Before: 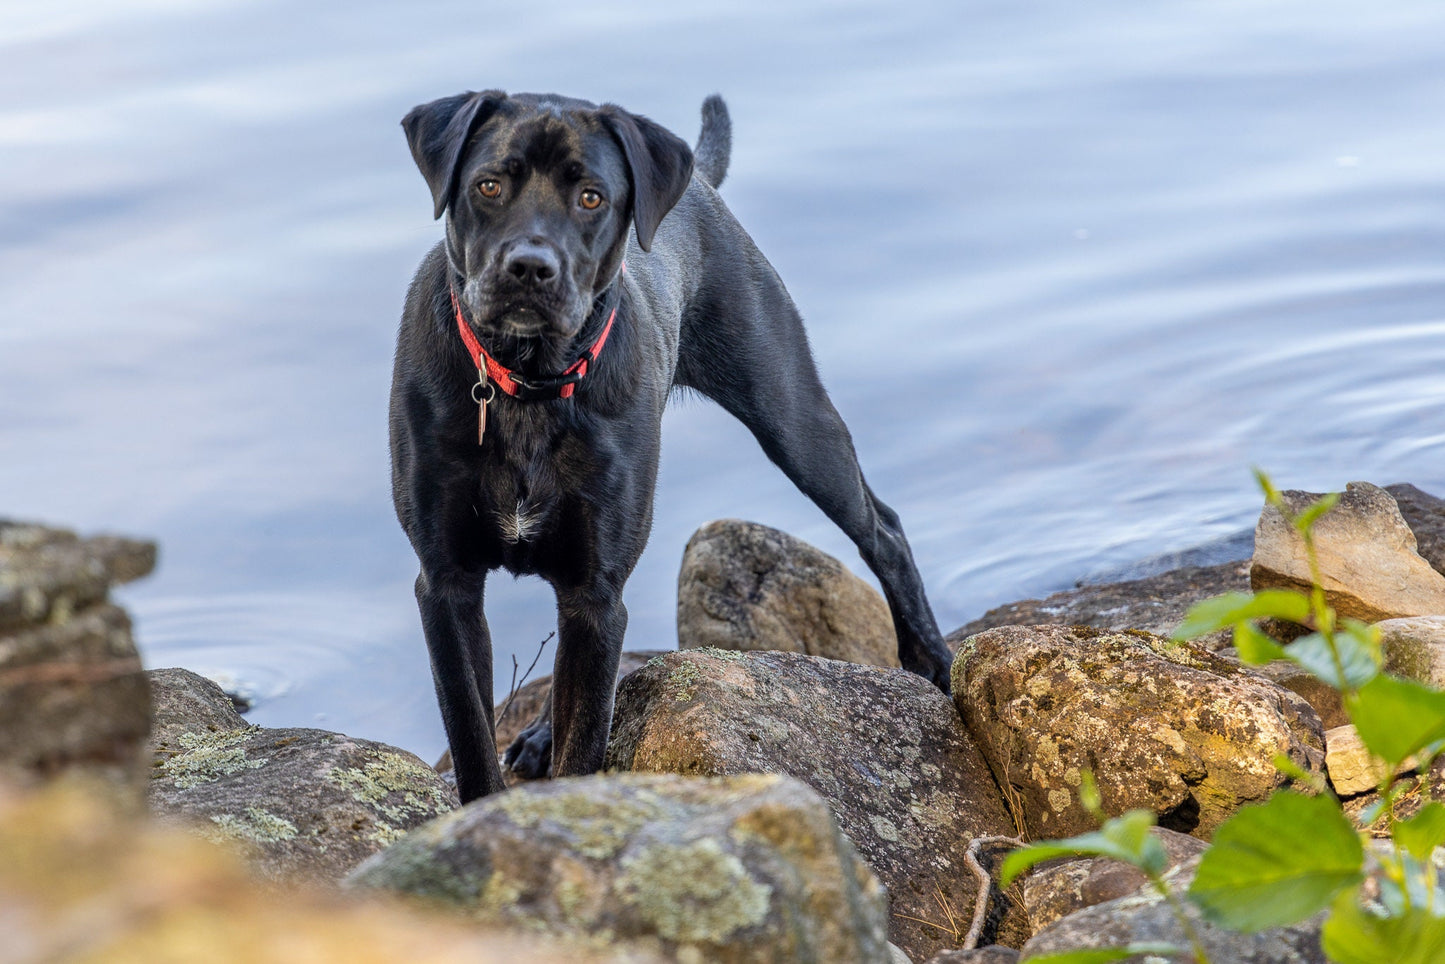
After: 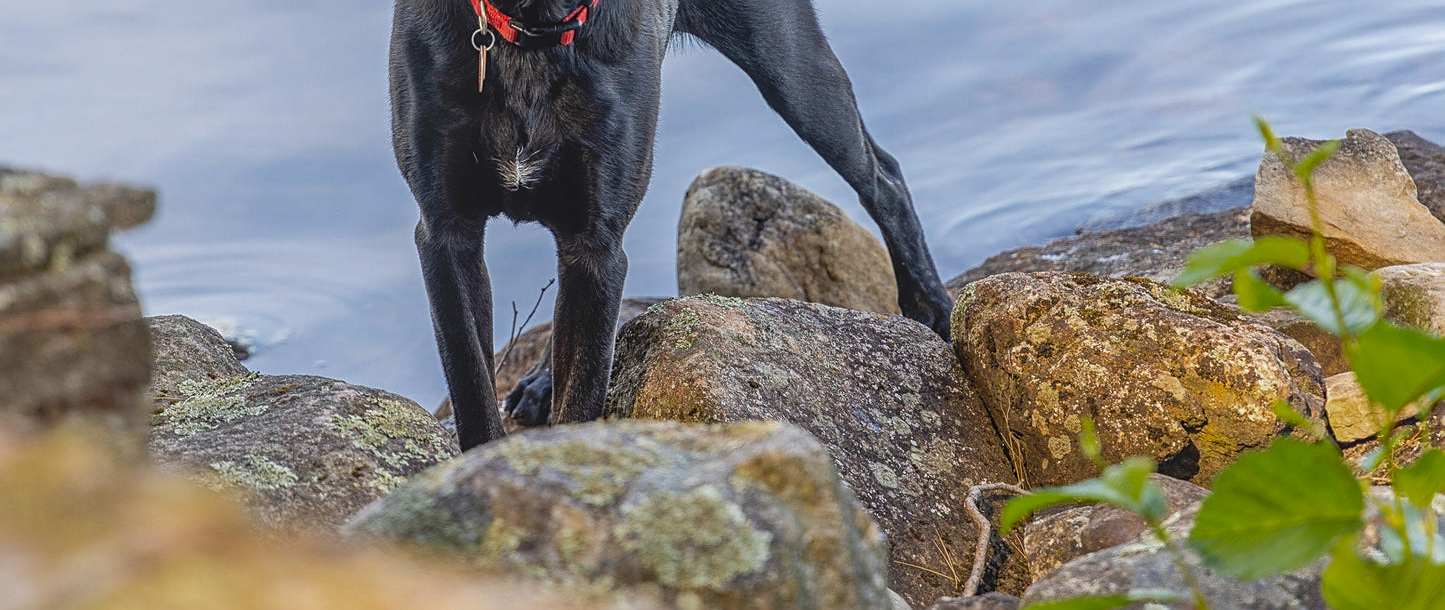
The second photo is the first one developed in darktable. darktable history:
sharpen: on, module defaults
crop and rotate: top 36.713%
color zones: curves: ch0 [(0, 0.425) (0.143, 0.422) (0.286, 0.42) (0.429, 0.419) (0.571, 0.419) (0.714, 0.42) (0.857, 0.422) (1, 0.425)]
local contrast: highlights 47%, shadows 3%, detail 100%
